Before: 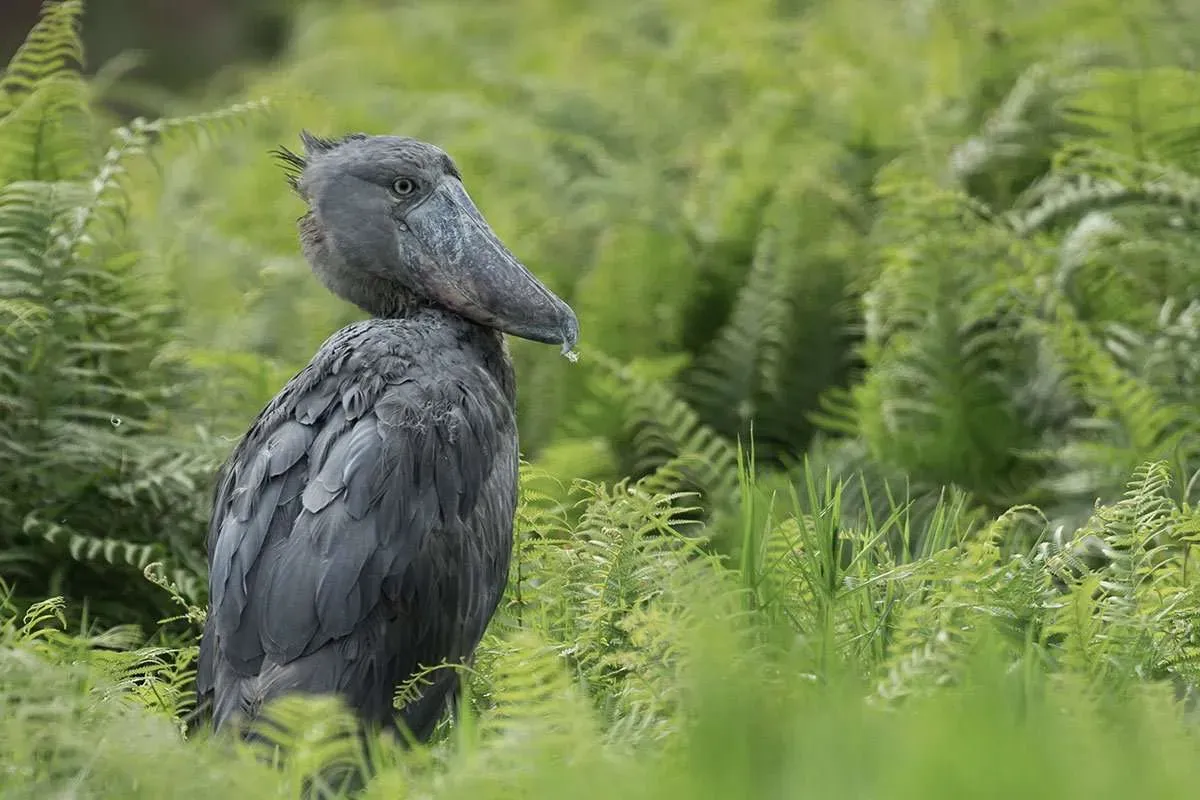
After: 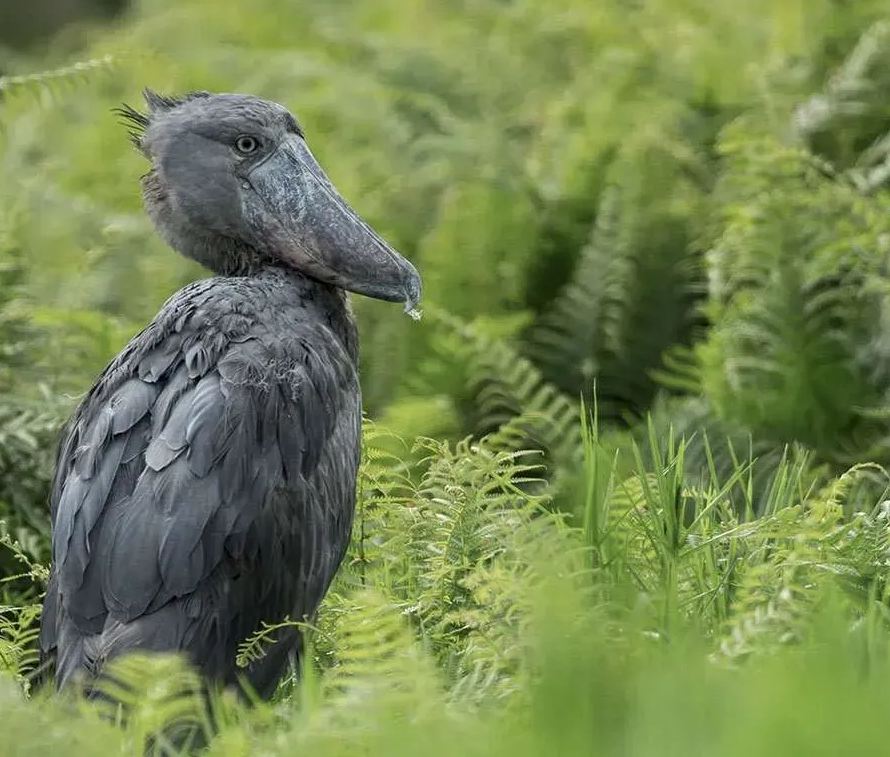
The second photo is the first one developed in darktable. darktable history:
local contrast: highlights 100%, shadows 100%, detail 120%, midtone range 0.2
crop and rotate: left 13.15%, top 5.251%, right 12.609%
